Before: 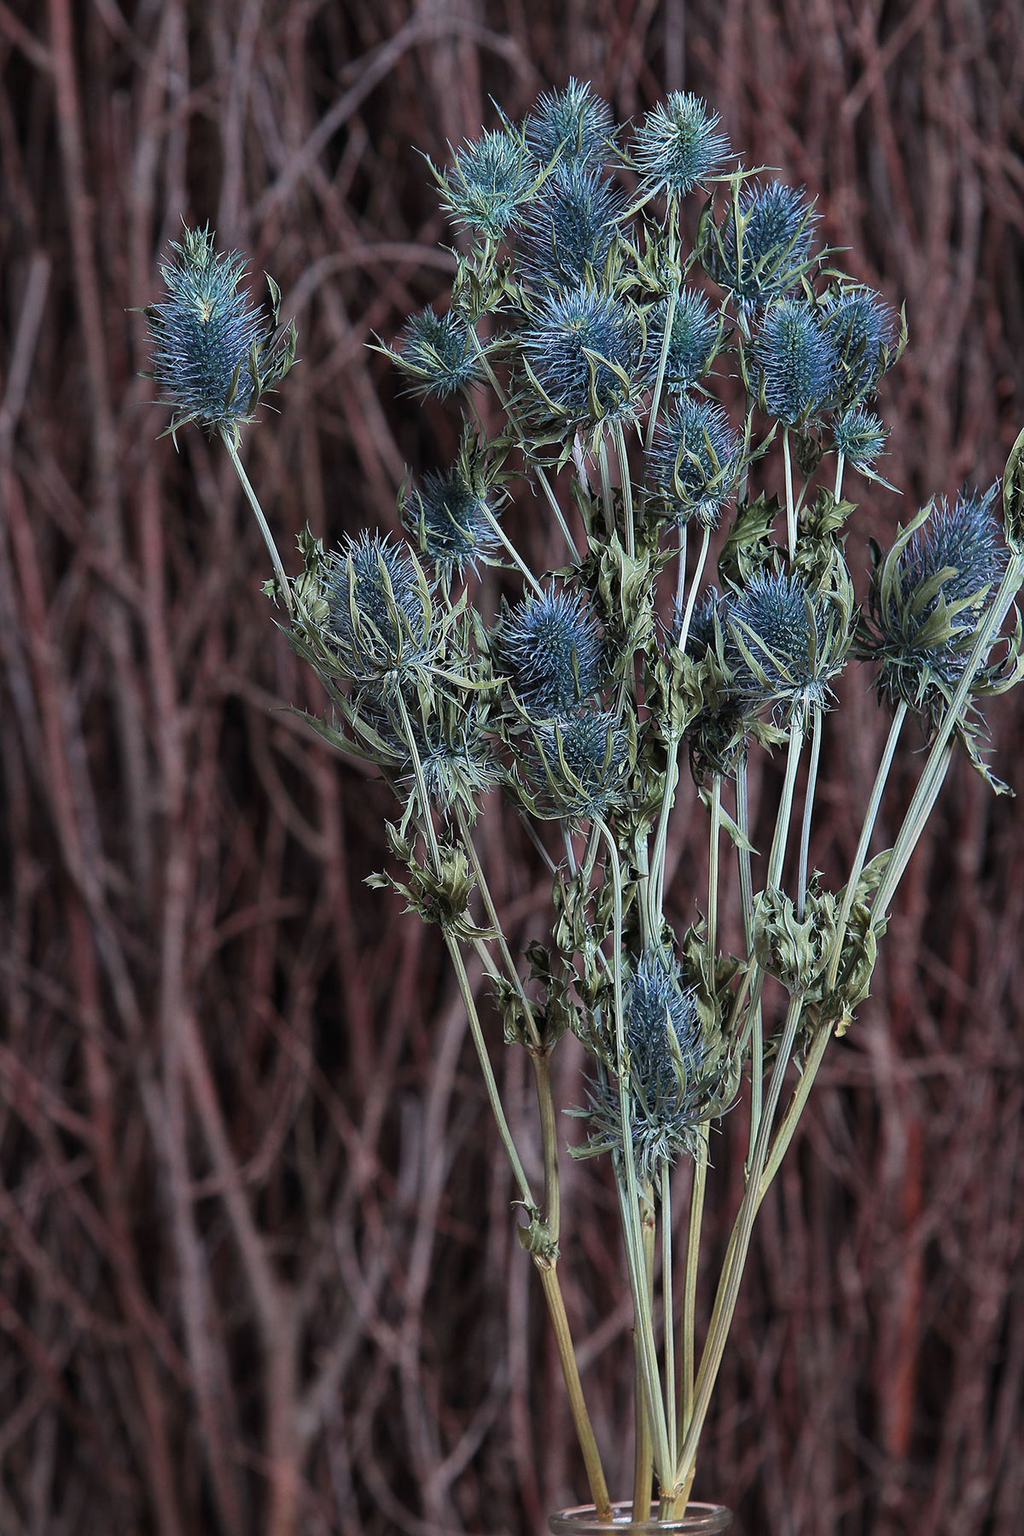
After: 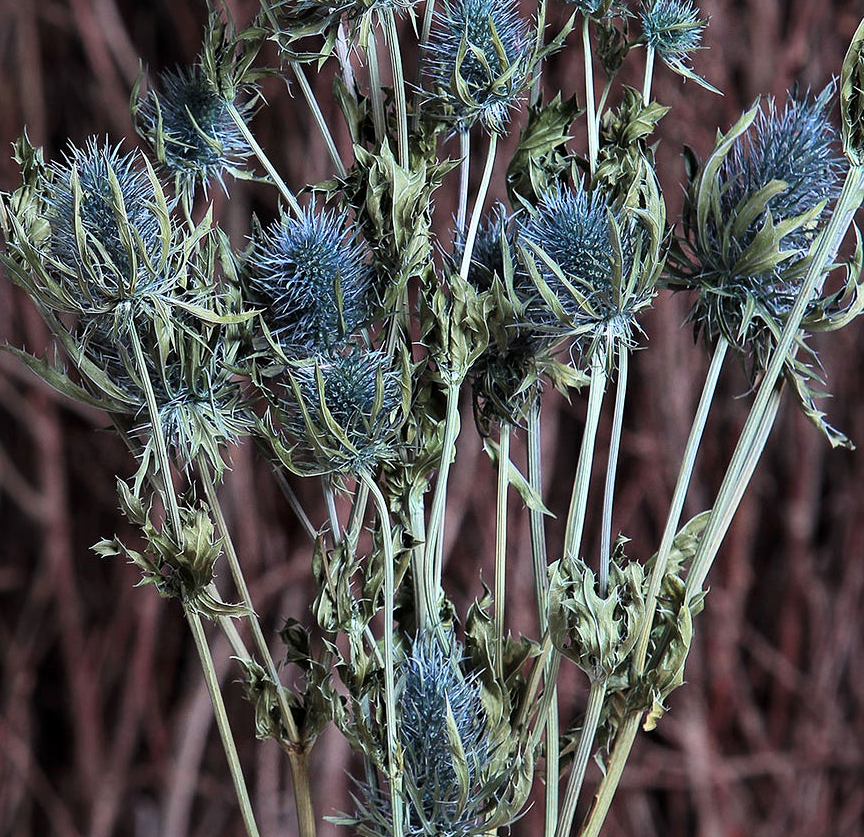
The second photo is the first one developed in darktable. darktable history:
tone curve: curves: ch0 [(0, 0) (0.051, 0.047) (0.102, 0.099) (0.236, 0.249) (0.429, 0.473) (0.67, 0.755) (0.875, 0.948) (1, 0.985)]; ch1 [(0, 0) (0.339, 0.298) (0.402, 0.363) (0.453, 0.413) (0.485, 0.469) (0.494, 0.493) (0.504, 0.502) (0.515, 0.526) (0.563, 0.591) (0.597, 0.639) (0.834, 0.888) (1, 1)]; ch2 [(0, 0) (0.362, 0.353) (0.425, 0.439) (0.501, 0.501) (0.537, 0.538) (0.58, 0.59) (0.642, 0.669) (0.773, 0.856) (1, 1)], color space Lab, linked channels, preserve colors none
local contrast: mode bilateral grid, contrast 20, coarseness 49, detail 119%, midtone range 0.2
crop and rotate: left 27.941%, top 26.932%, bottom 26.524%
